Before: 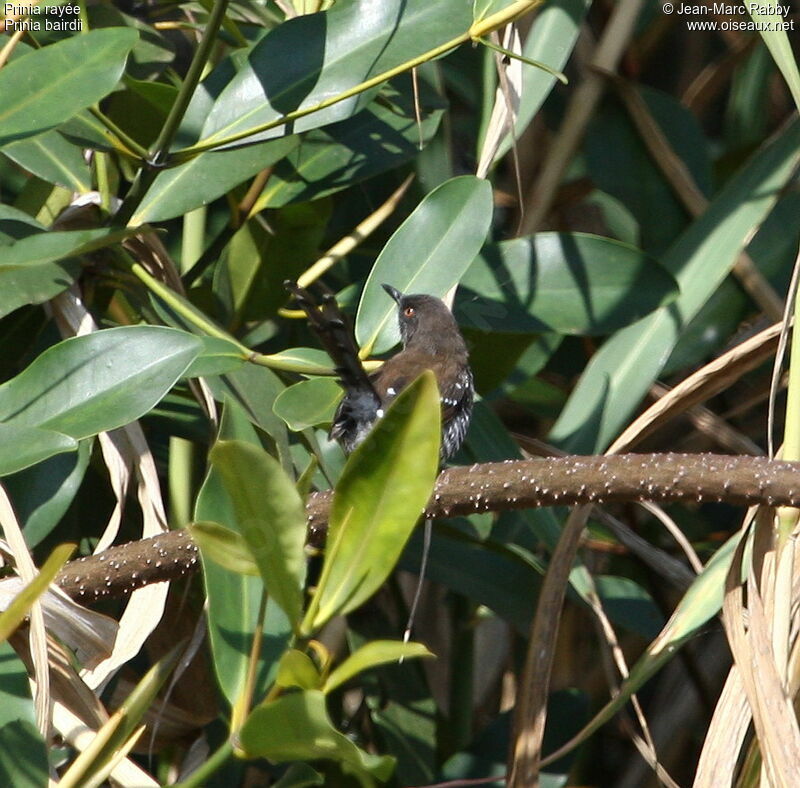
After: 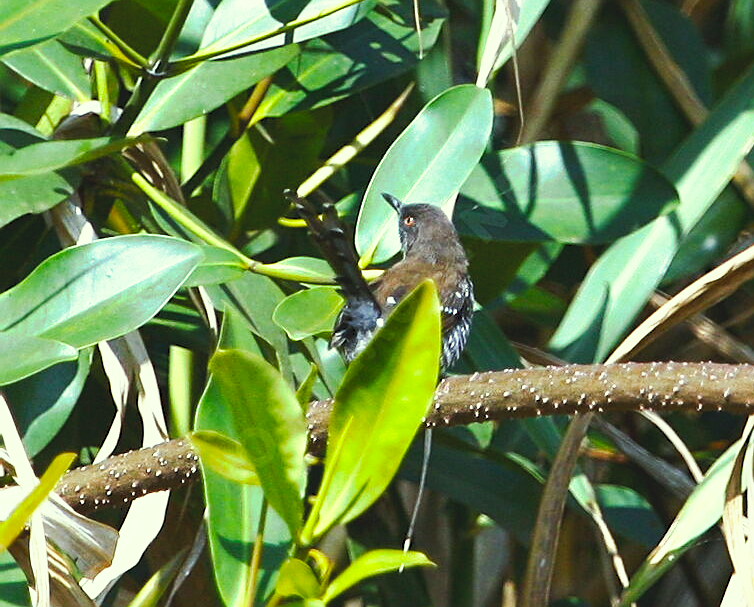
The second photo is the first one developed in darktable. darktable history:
base curve: curves: ch0 [(0, 0) (0.495, 0.917) (1, 1)], preserve colors none
color correction: highlights a* -5.94, highlights b* 11.19
crop and rotate: angle 0.03°, top 11.643%, right 5.651%, bottom 11.189%
sharpen: on, module defaults
color balance rgb: perceptual saturation grading › global saturation 25%, global vibrance 20%
tone curve: curves: ch0 [(0, 0) (0.003, 0.096) (0.011, 0.096) (0.025, 0.098) (0.044, 0.099) (0.069, 0.106) (0.1, 0.128) (0.136, 0.153) (0.177, 0.186) (0.224, 0.218) (0.277, 0.265) (0.335, 0.316) (0.399, 0.374) (0.468, 0.445) (0.543, 0.526) (0.623, 0.605) (0.709, 0.681) (0.801, 0.758) (0.898, 0.819) (1, 1)], preserve colors none
white balance: red 0.931, blue 1.11
